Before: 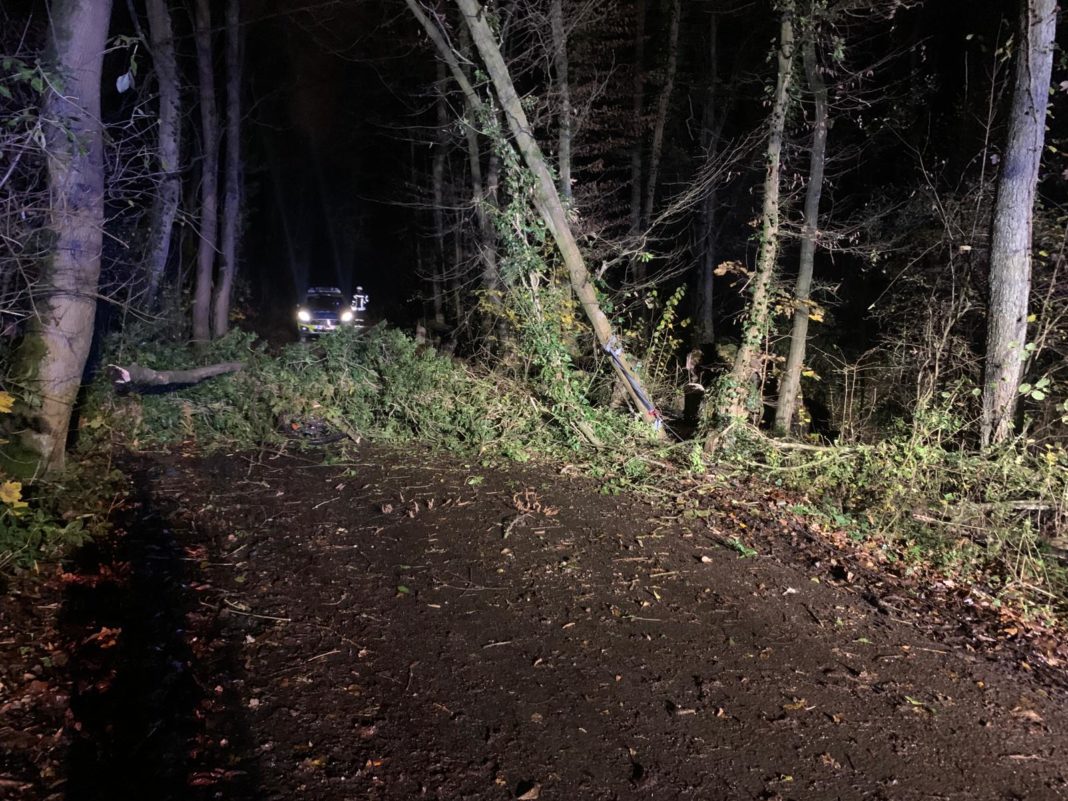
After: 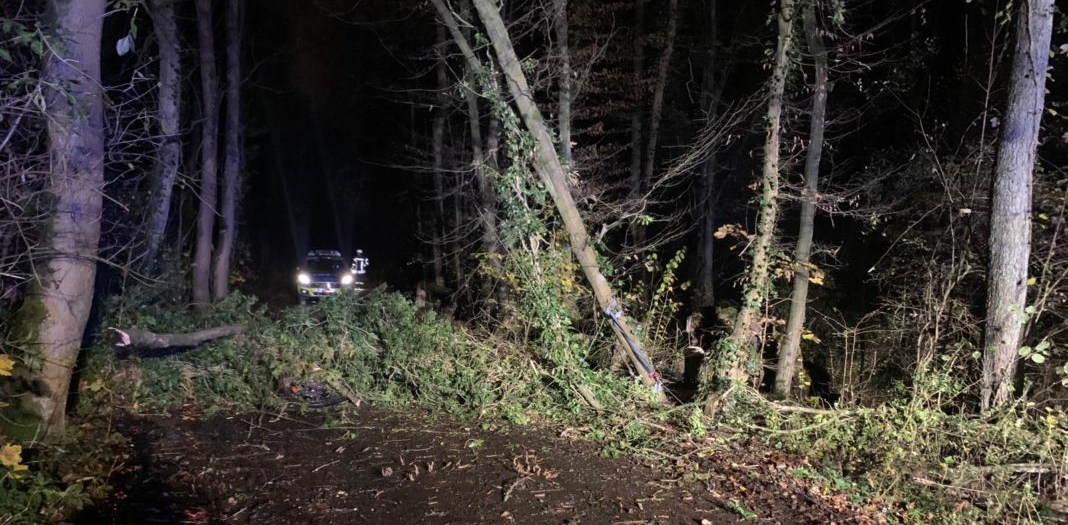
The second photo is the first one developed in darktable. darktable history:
exposure: compensate highlight preservation false
crop and rotate: top 4.848%, bottom 29.503%
